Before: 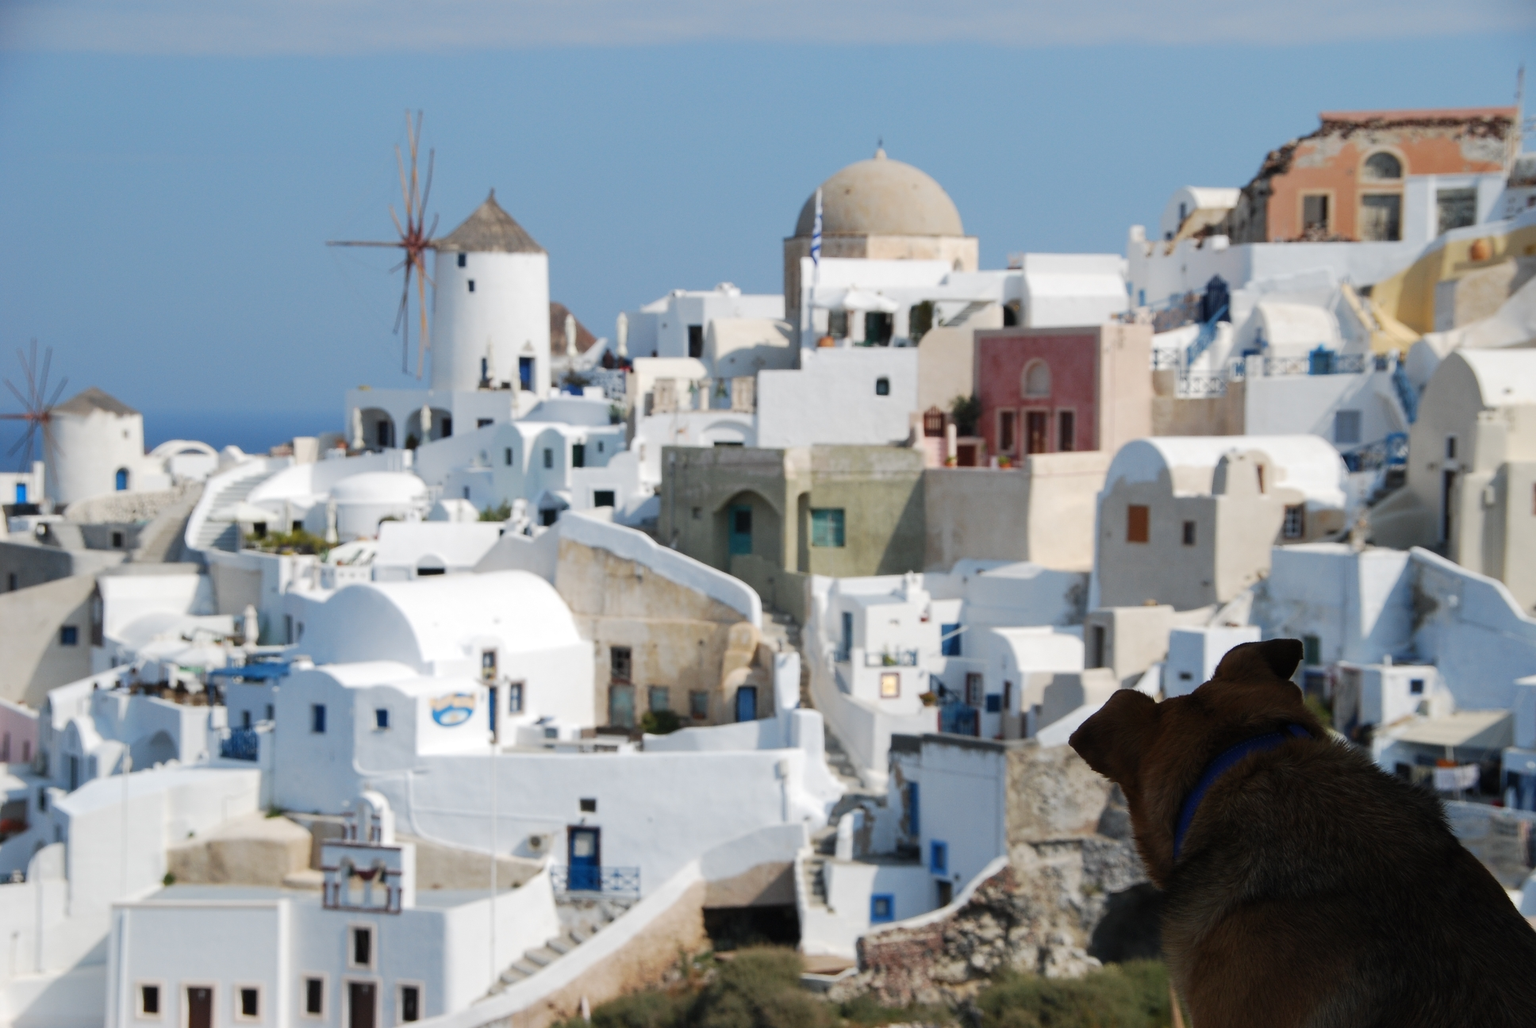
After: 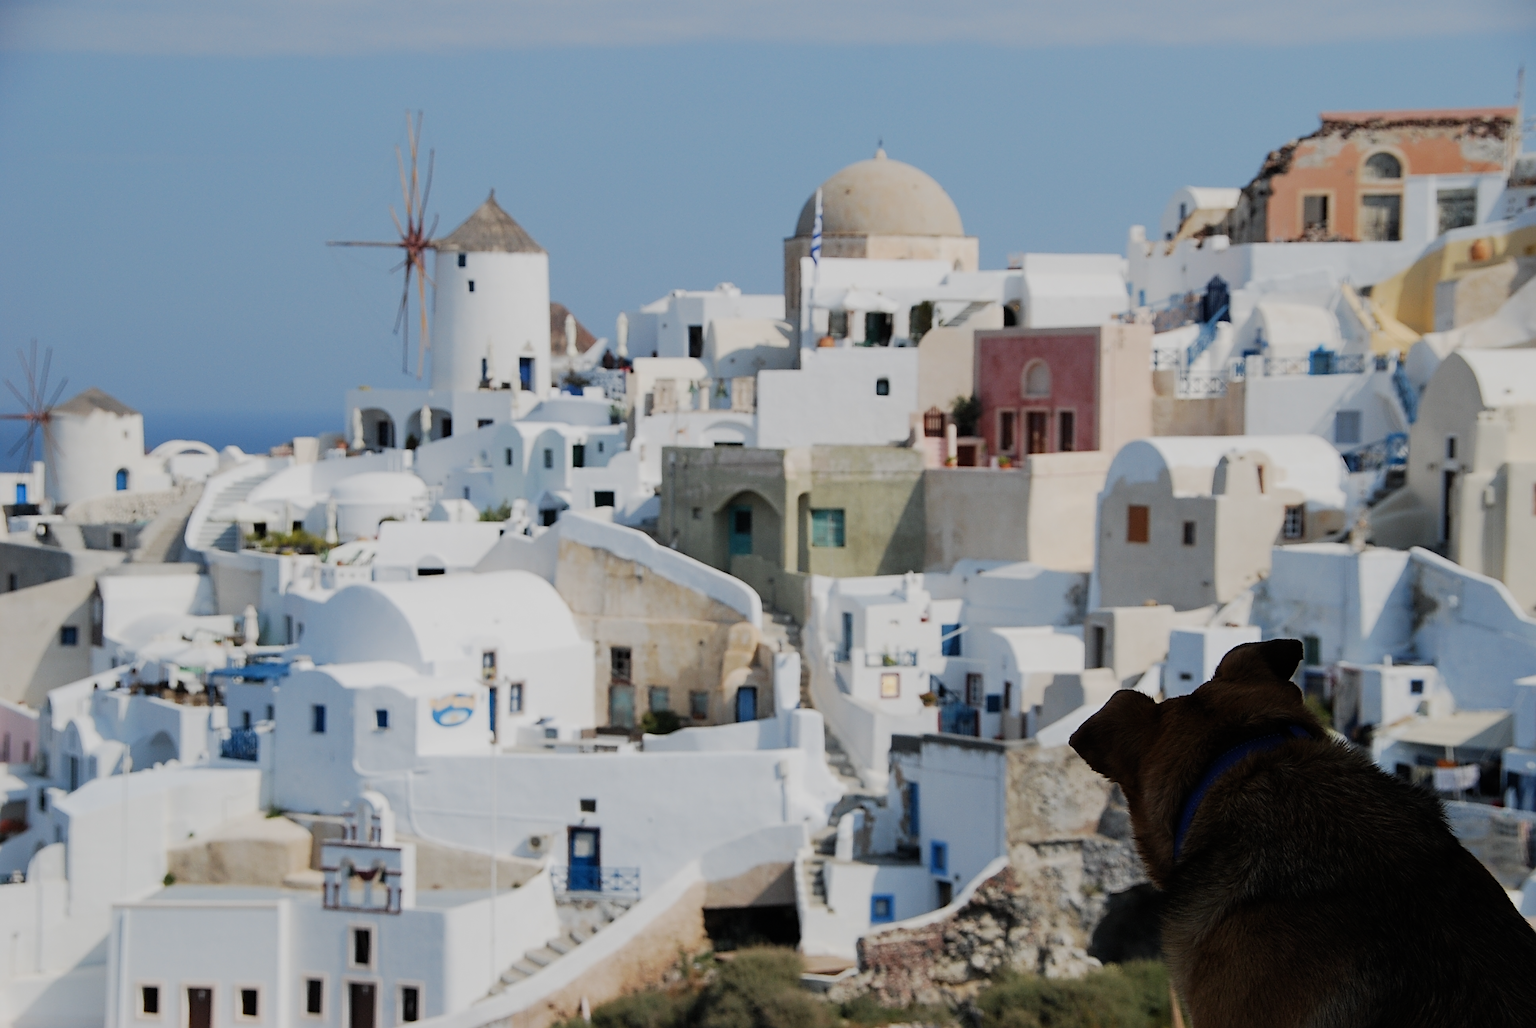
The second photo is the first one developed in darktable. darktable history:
sharpen: on, module defaults
filmic rgb: black relative exposure -16 EV, white relative exposure 6.12 EV, hardness 5.22
